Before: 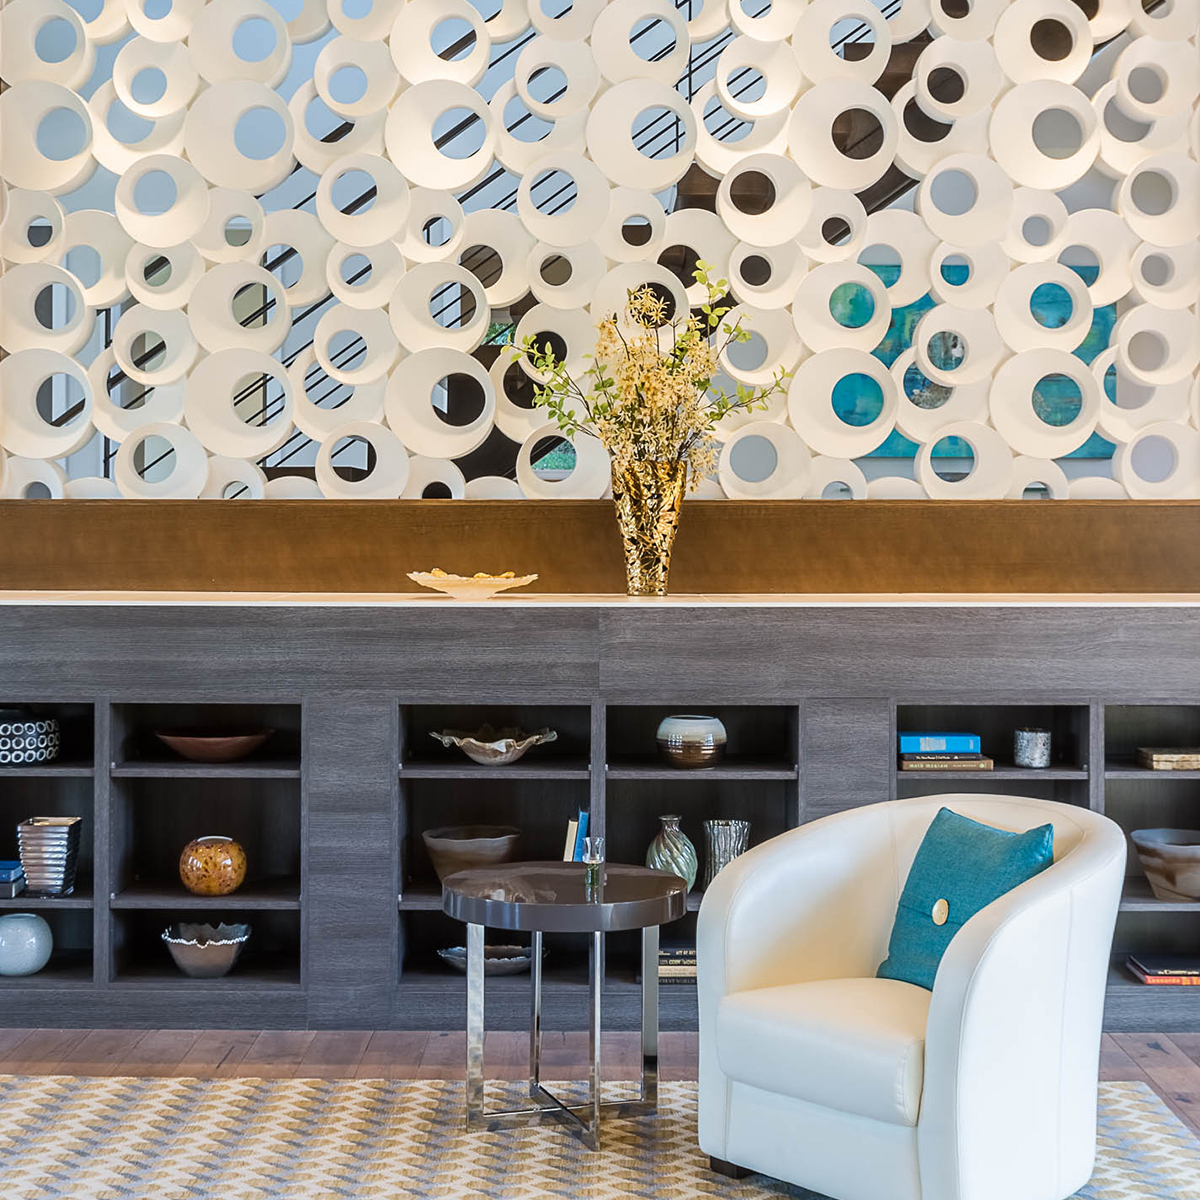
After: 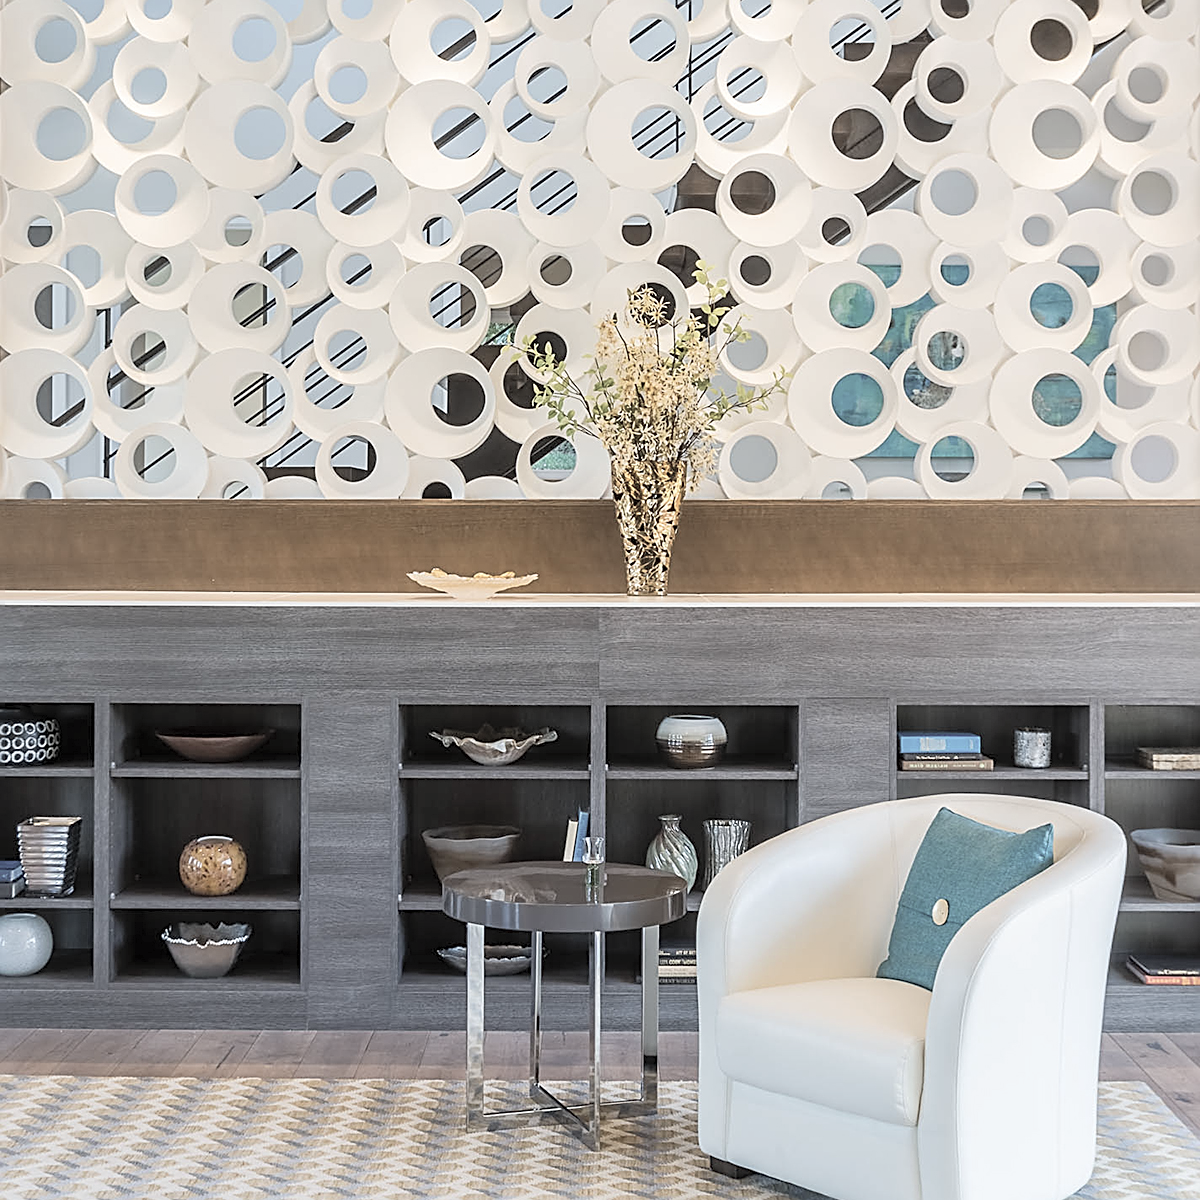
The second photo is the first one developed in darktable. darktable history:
contrast brightness saturation: brightness 0.183, saturation -0.503
sharpen: on, module defaults
